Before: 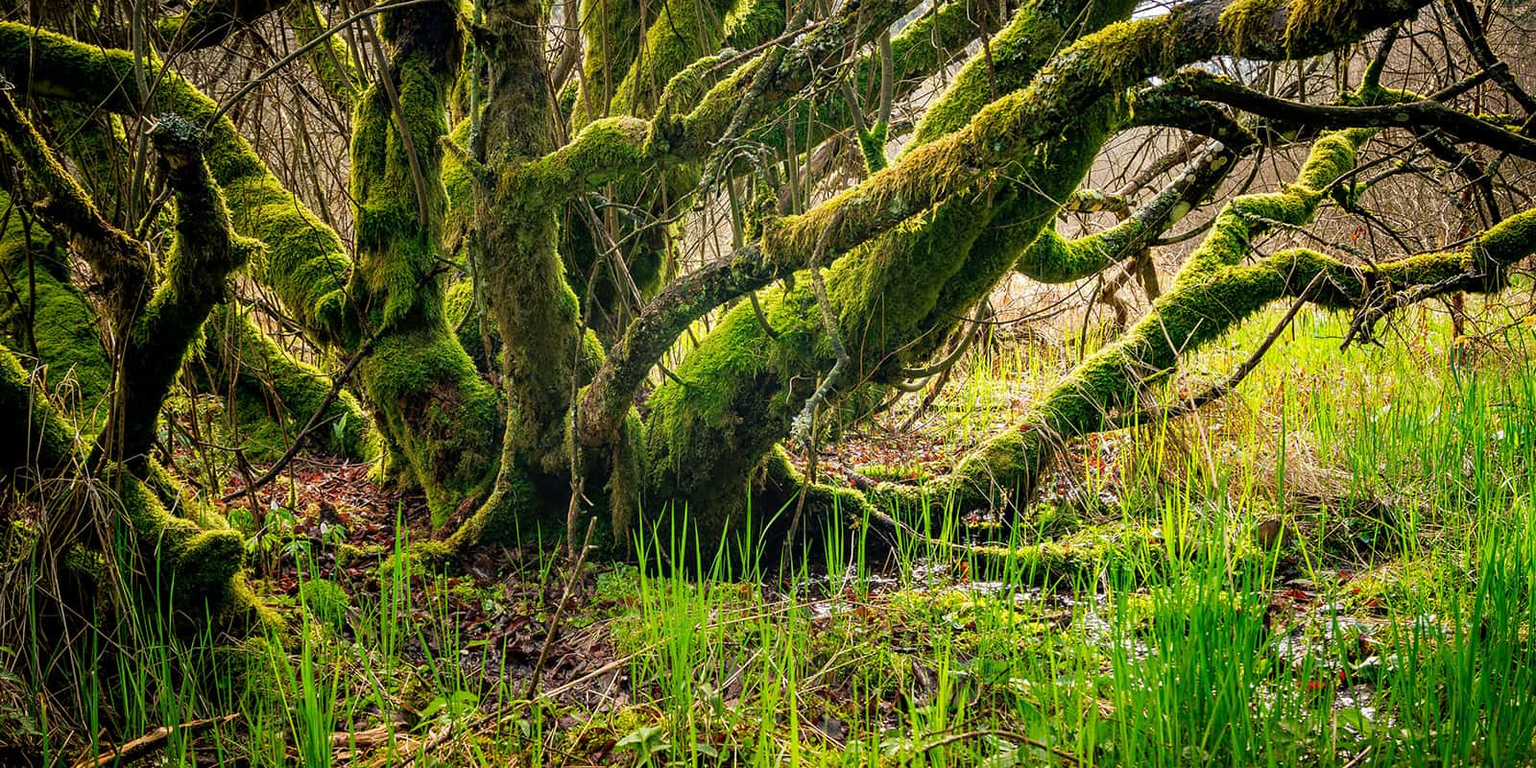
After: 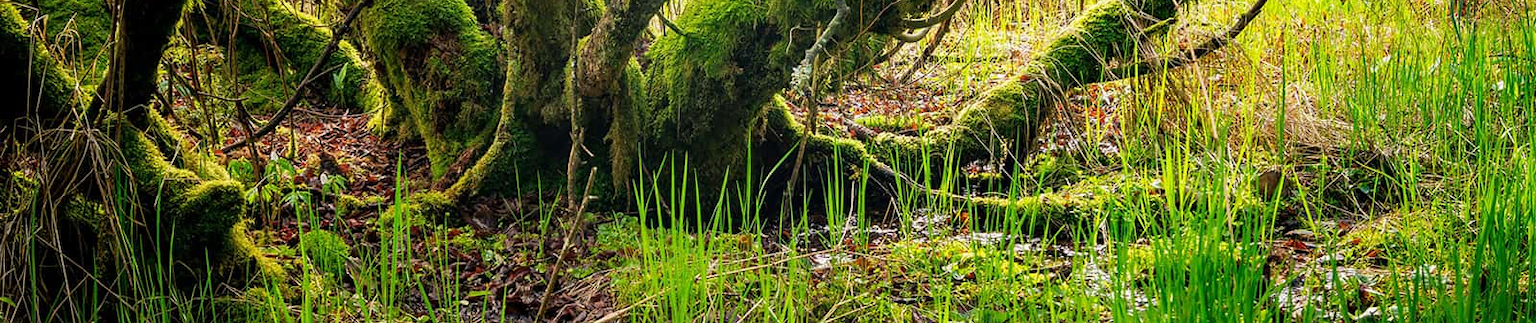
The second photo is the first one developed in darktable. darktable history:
crop: top 45.532%, bottom 12.261%
